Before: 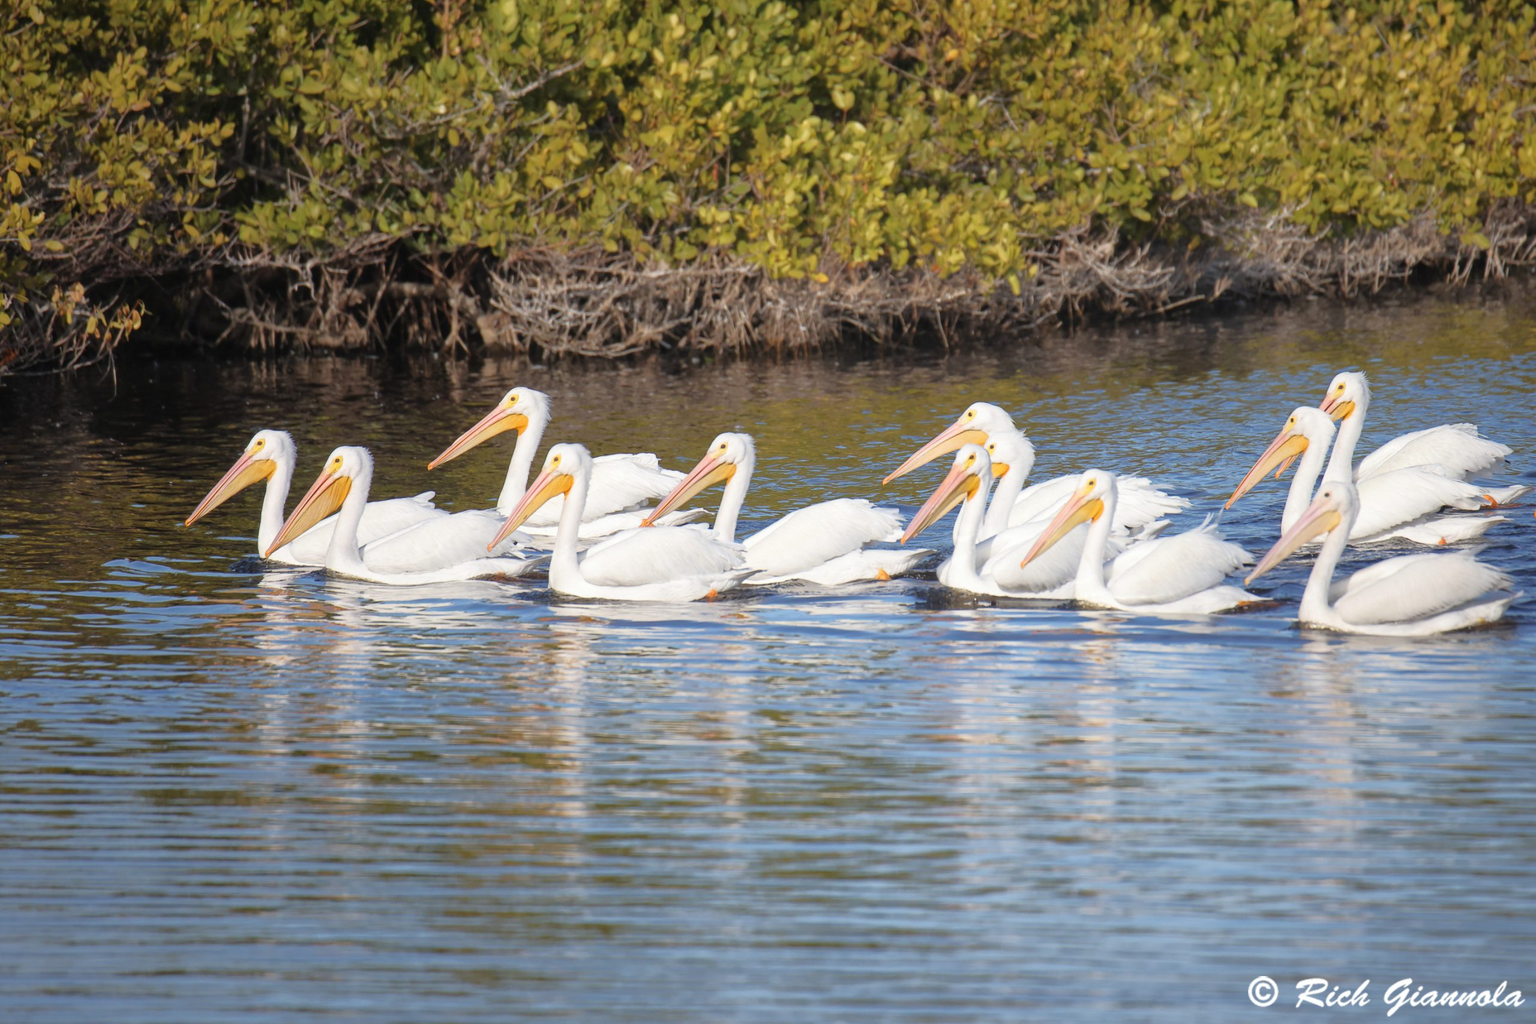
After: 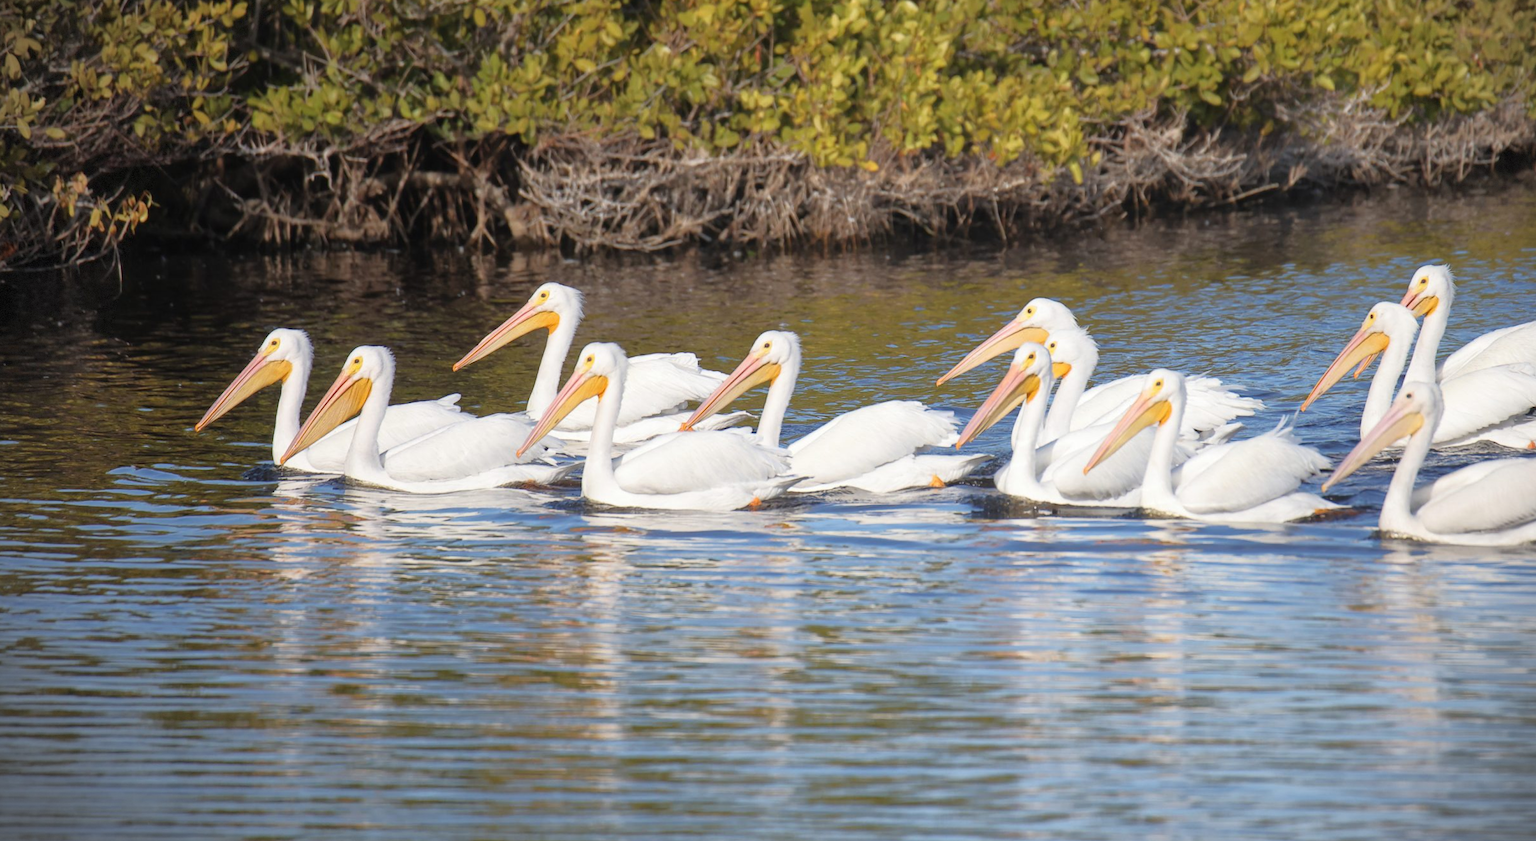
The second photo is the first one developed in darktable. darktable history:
vignetting: fall-off start 89.21%, fall-off radius 43.09%, center (0.037, -0.091), width/height ratio 1.165, dithering 8-bit output
crop and rotate: angle 0.102°, top 11.807%, right 5.656%, bottom 10.614%
